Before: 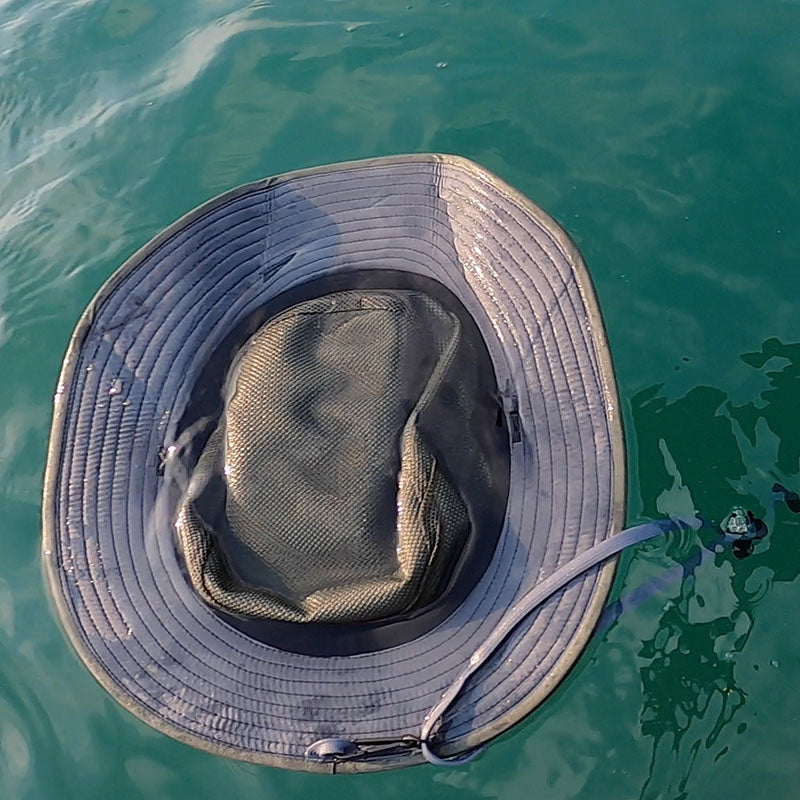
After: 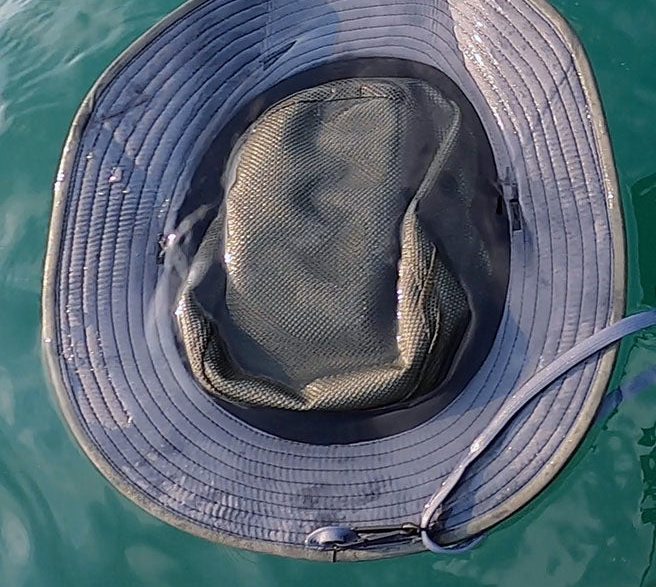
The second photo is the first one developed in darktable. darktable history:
crop: top 26.531%, right 17.959%
white balance: red 0.967, blue 1.049
